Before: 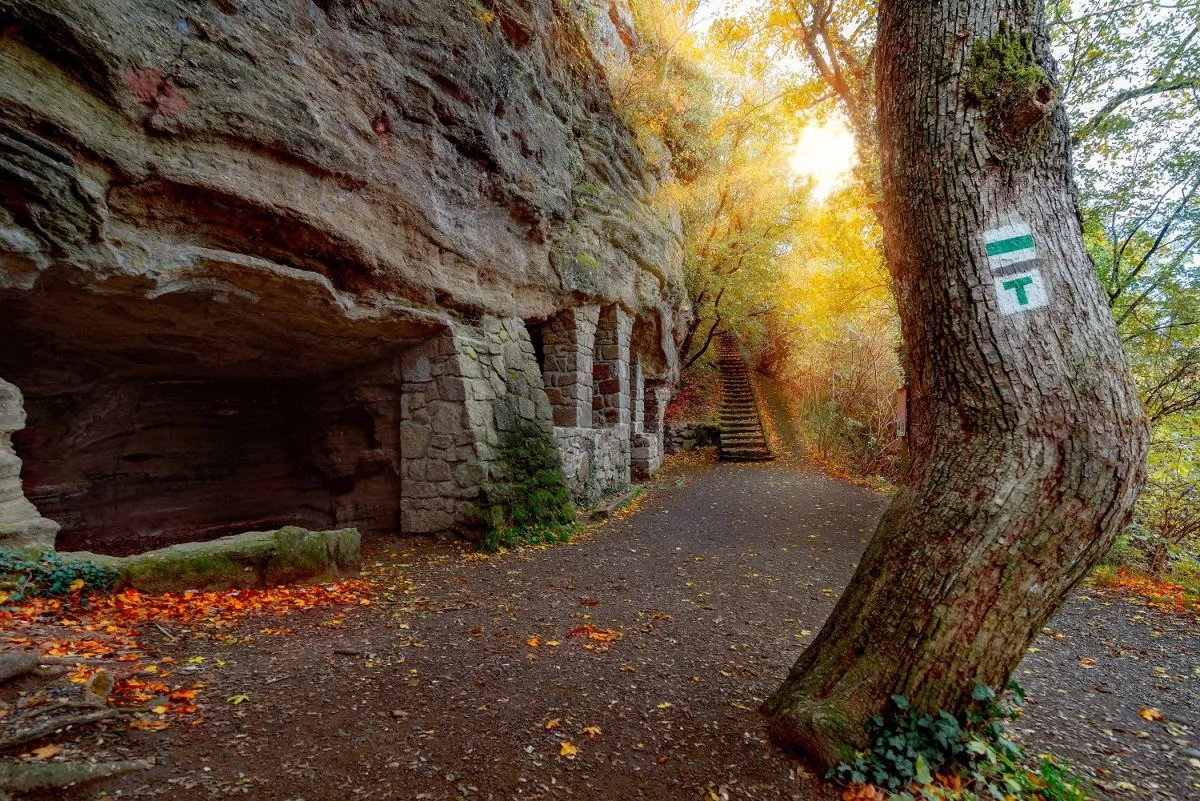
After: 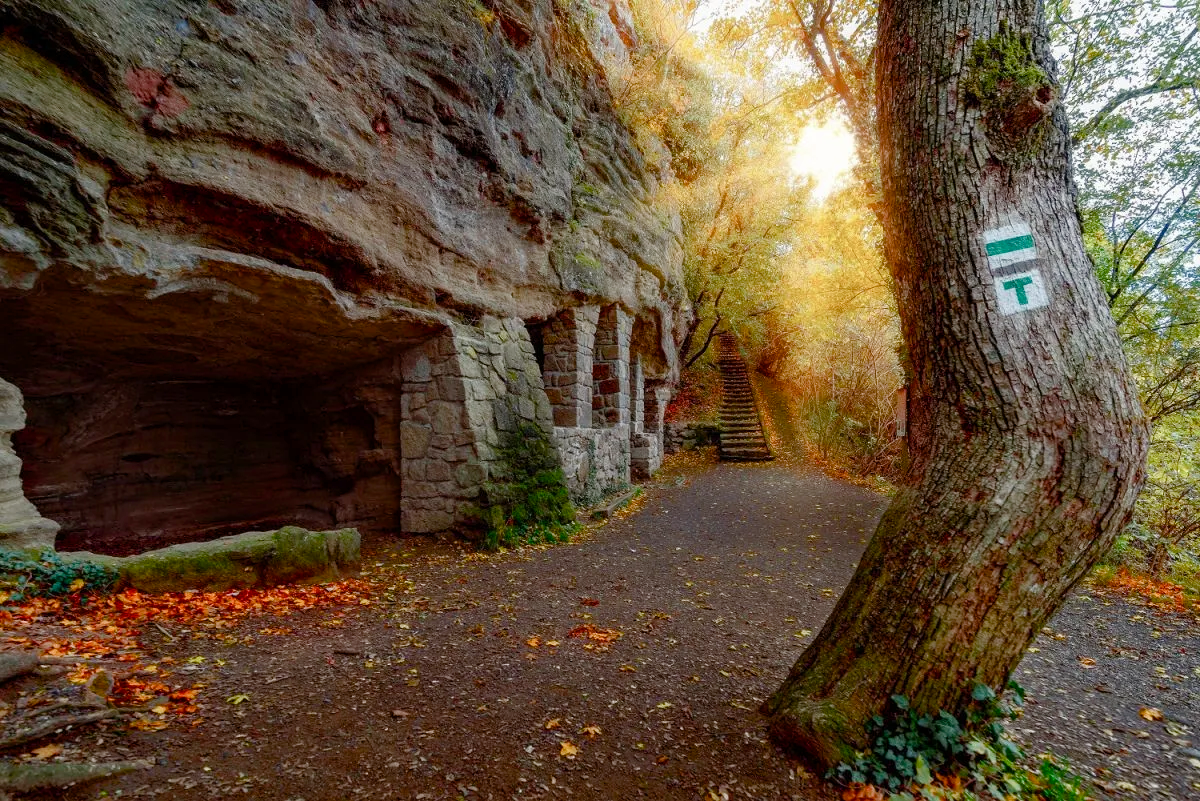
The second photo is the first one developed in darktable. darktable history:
color balance rgb: perceptual saturation grading › global saturation 25.223%, perceptual saturation grading › highlights -50.573%, perceptual saturation grading › shadows 30.974%
